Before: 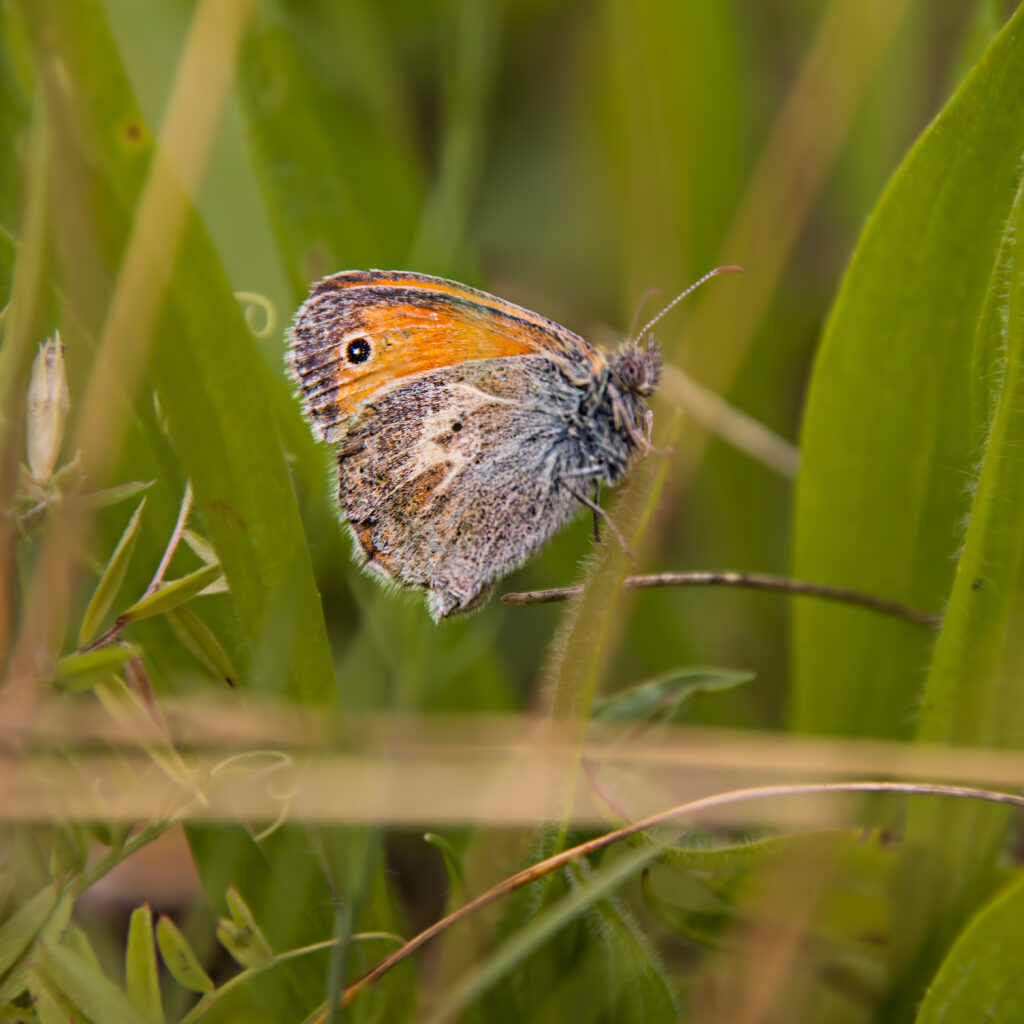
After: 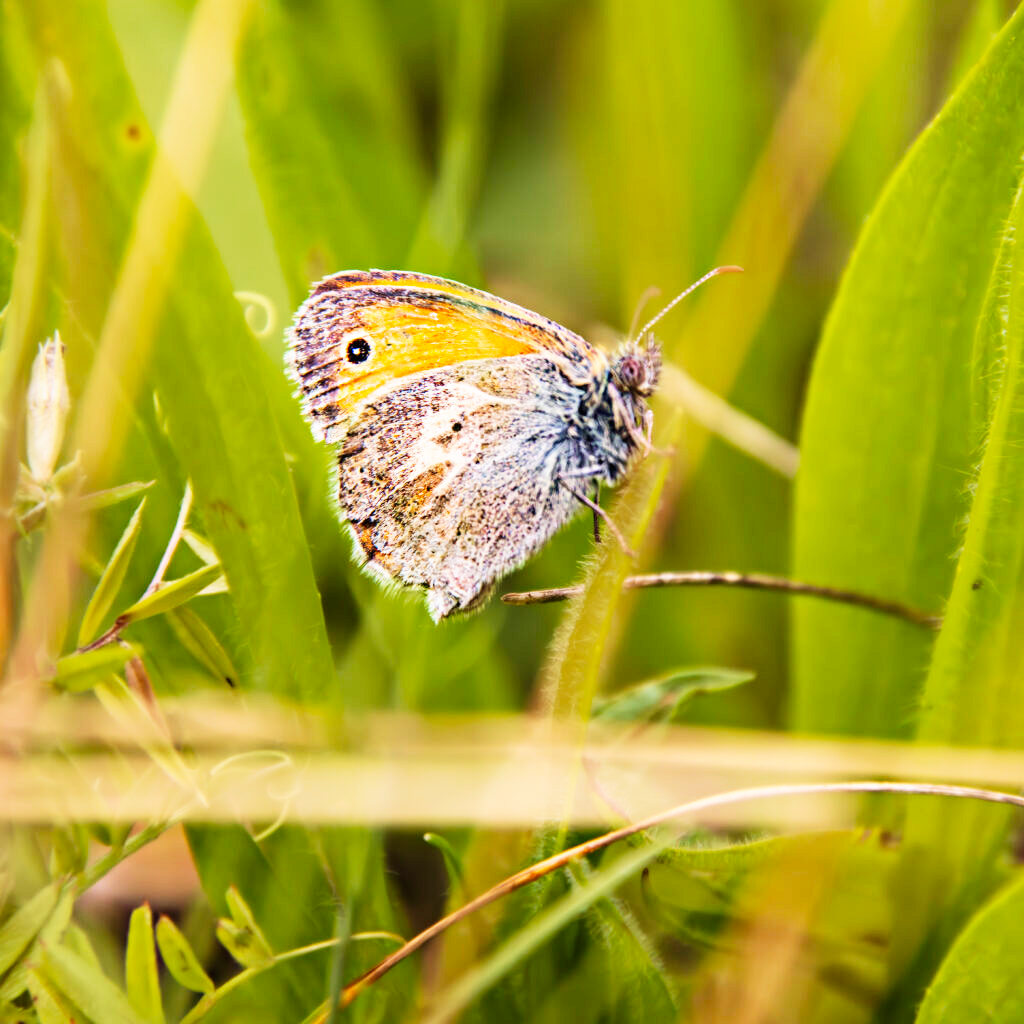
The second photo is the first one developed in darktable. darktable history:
velvia: on, module defaults
base curve: curves: ch0 [(0, 0) (0.007, 0.004) (0.027, 0.03) (0.046, 0.07) (0.207, 0.54) (0.442, 0.872) (0.673, 0.972) (1, 1)], preserve colors none
